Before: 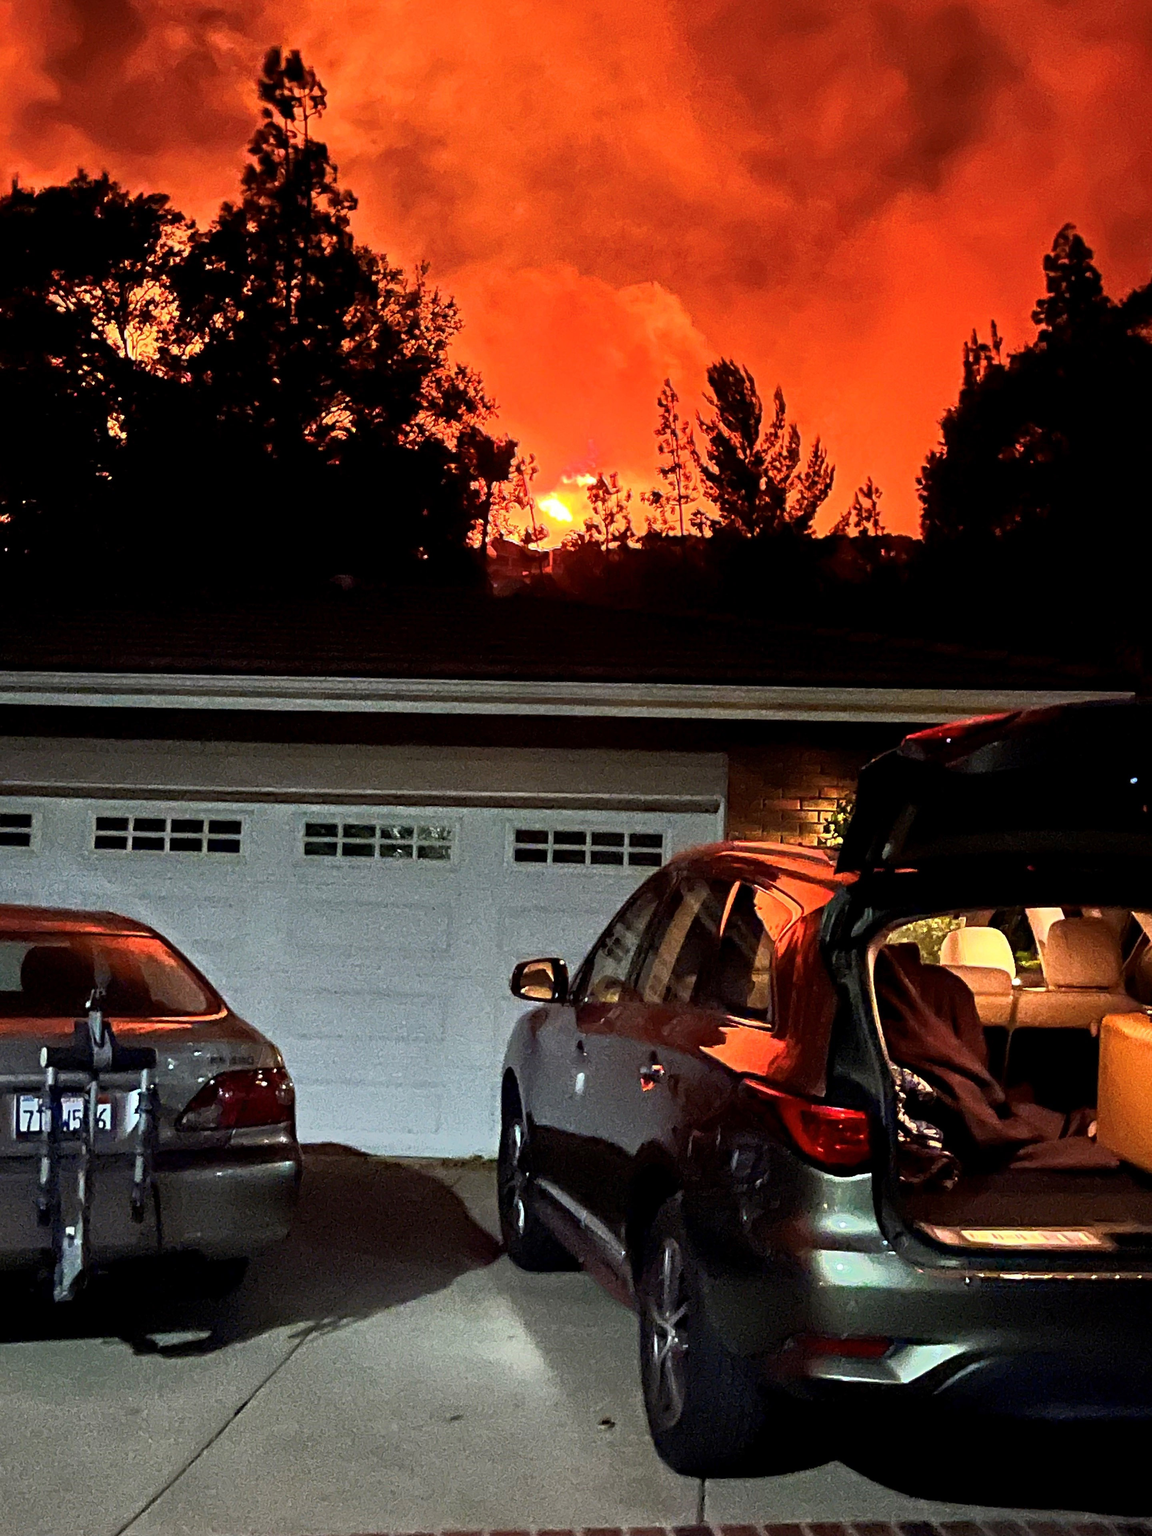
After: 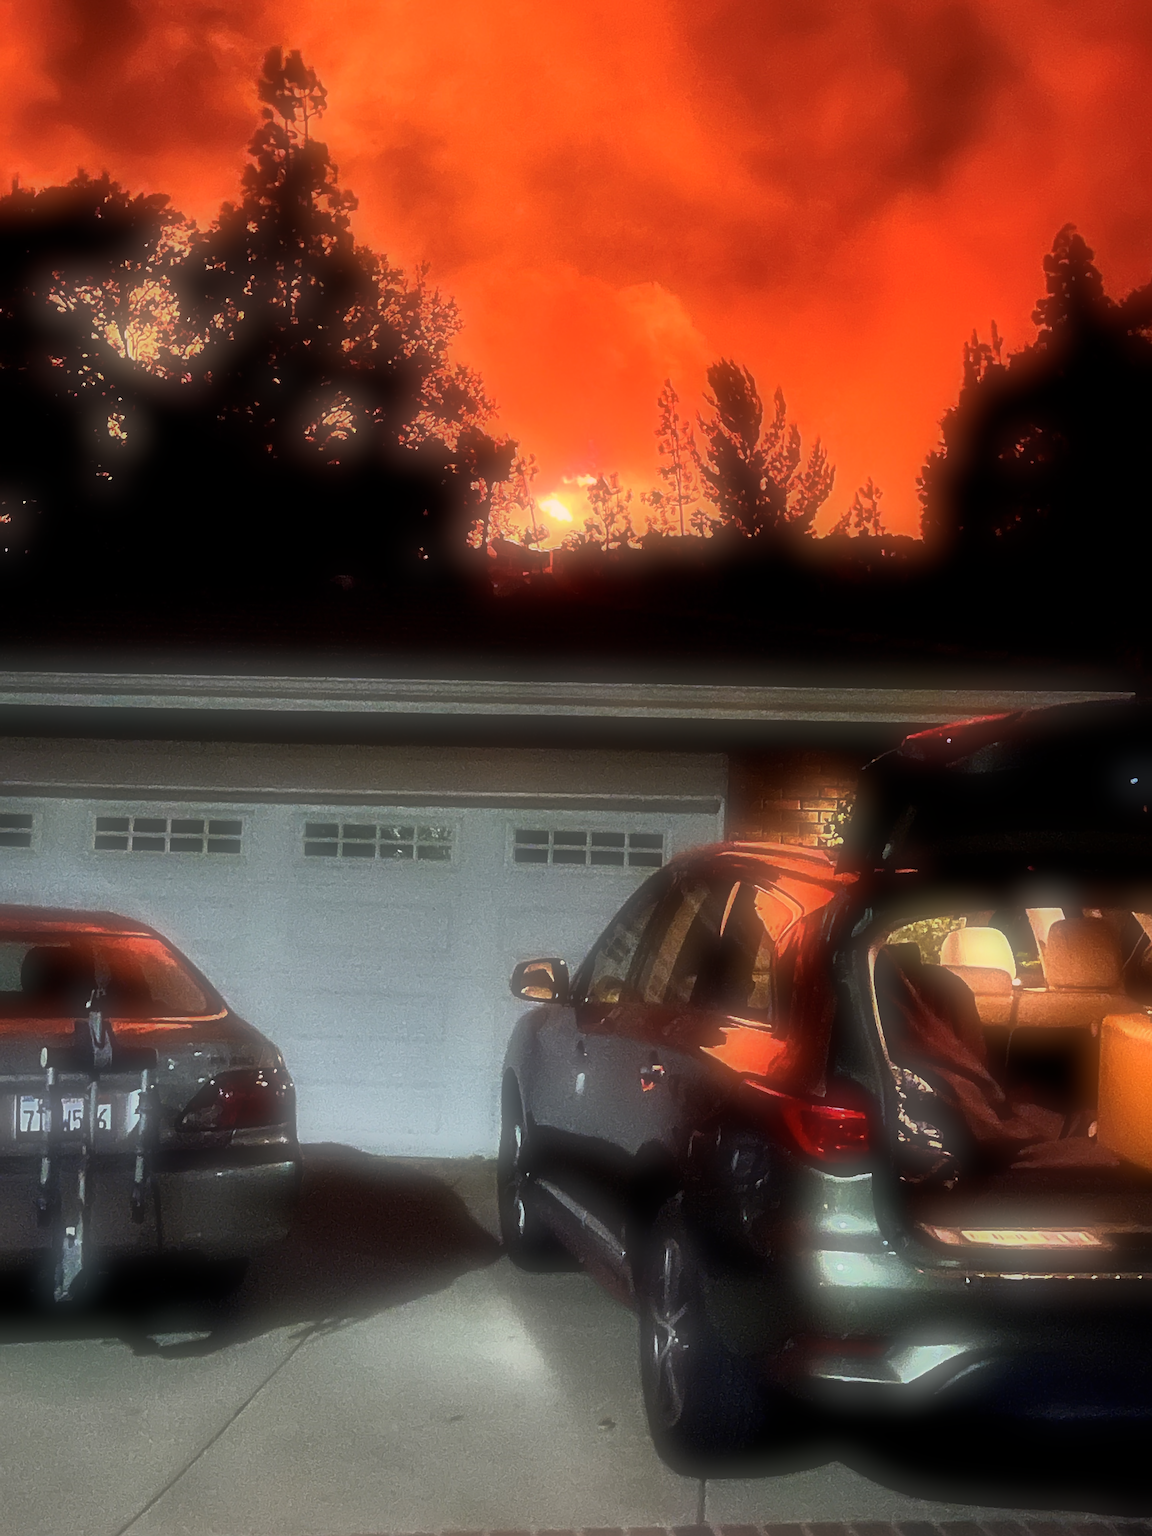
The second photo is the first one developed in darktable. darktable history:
sharpen: on, module defaults
soften: on, module defaults
